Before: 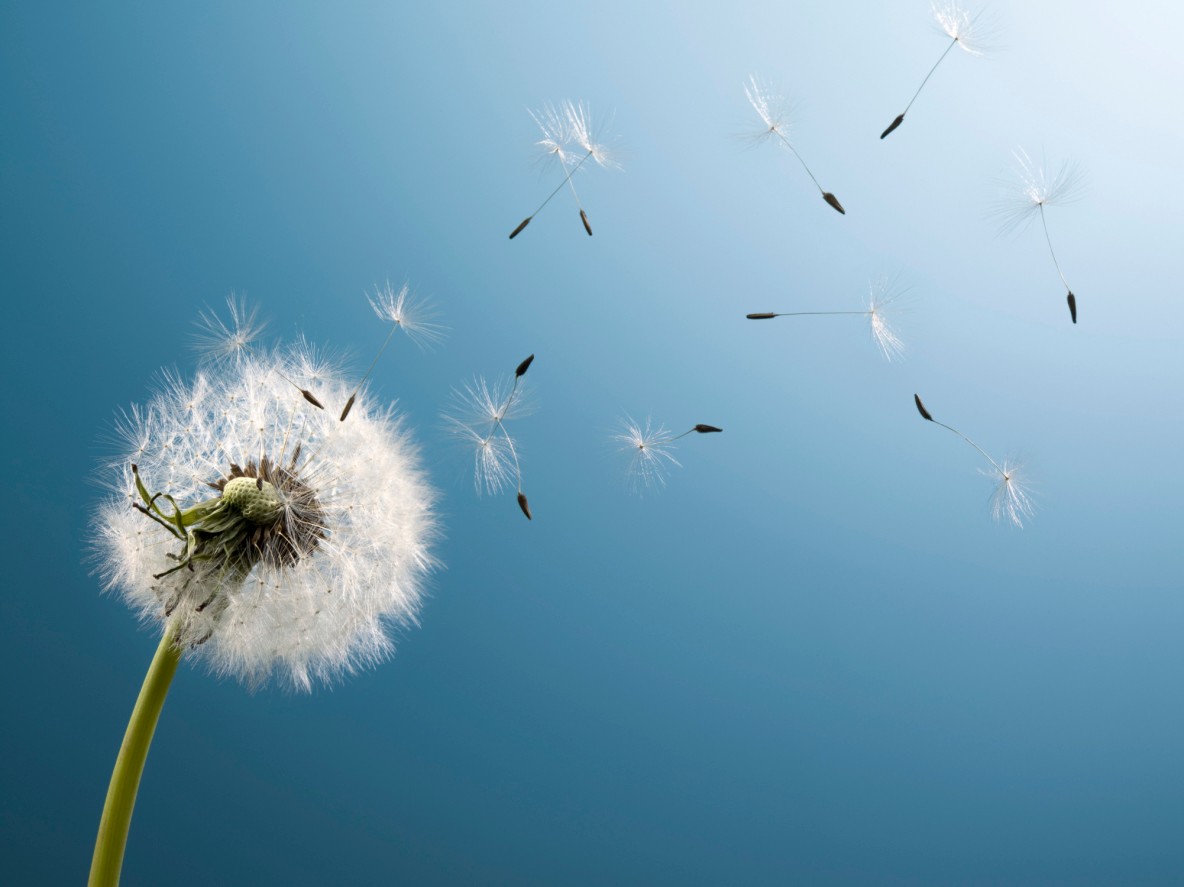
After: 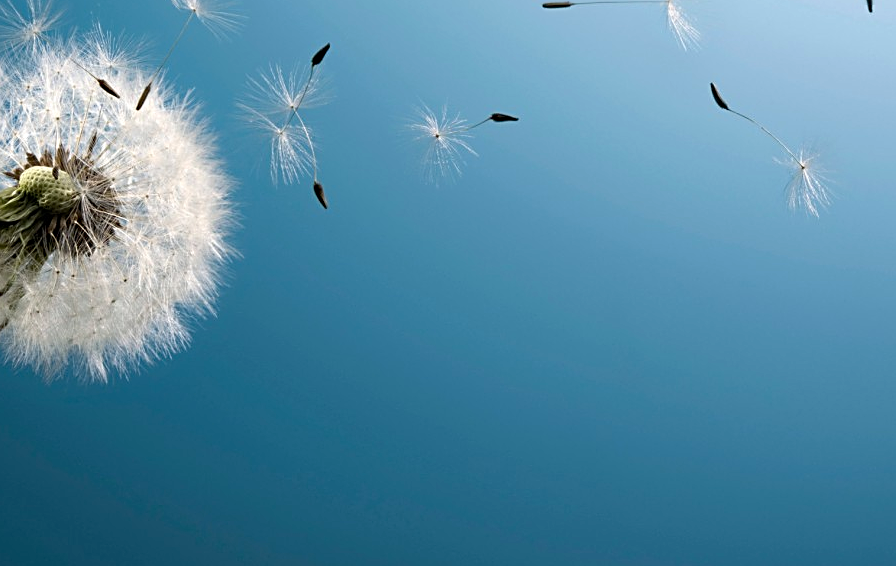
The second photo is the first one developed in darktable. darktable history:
crop and rotate: left 17.299%, top 35.115%, right 7.015%, bottom 1.024%
sharpen: on, module defaults
haze removal: compatibility mode true, adaptive false
